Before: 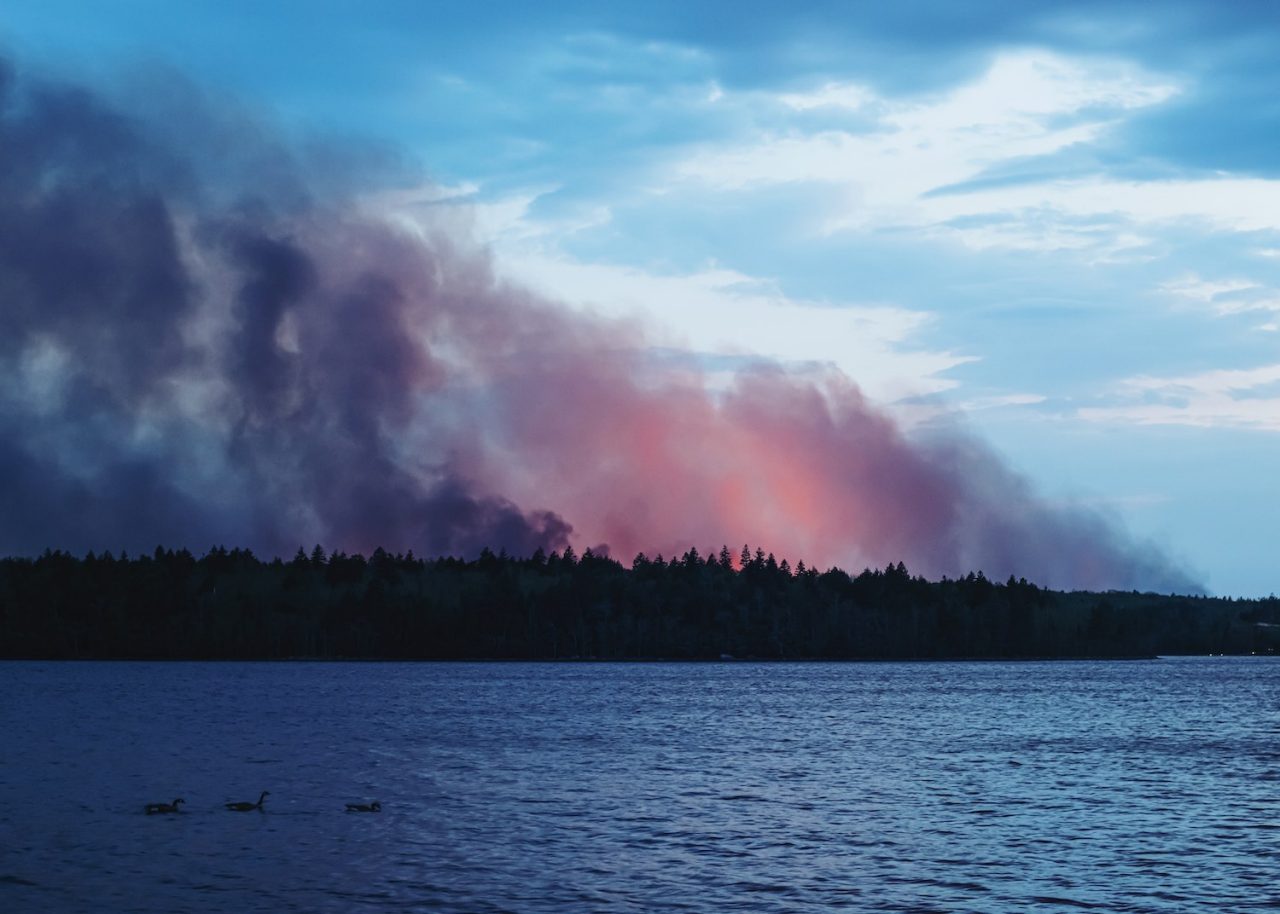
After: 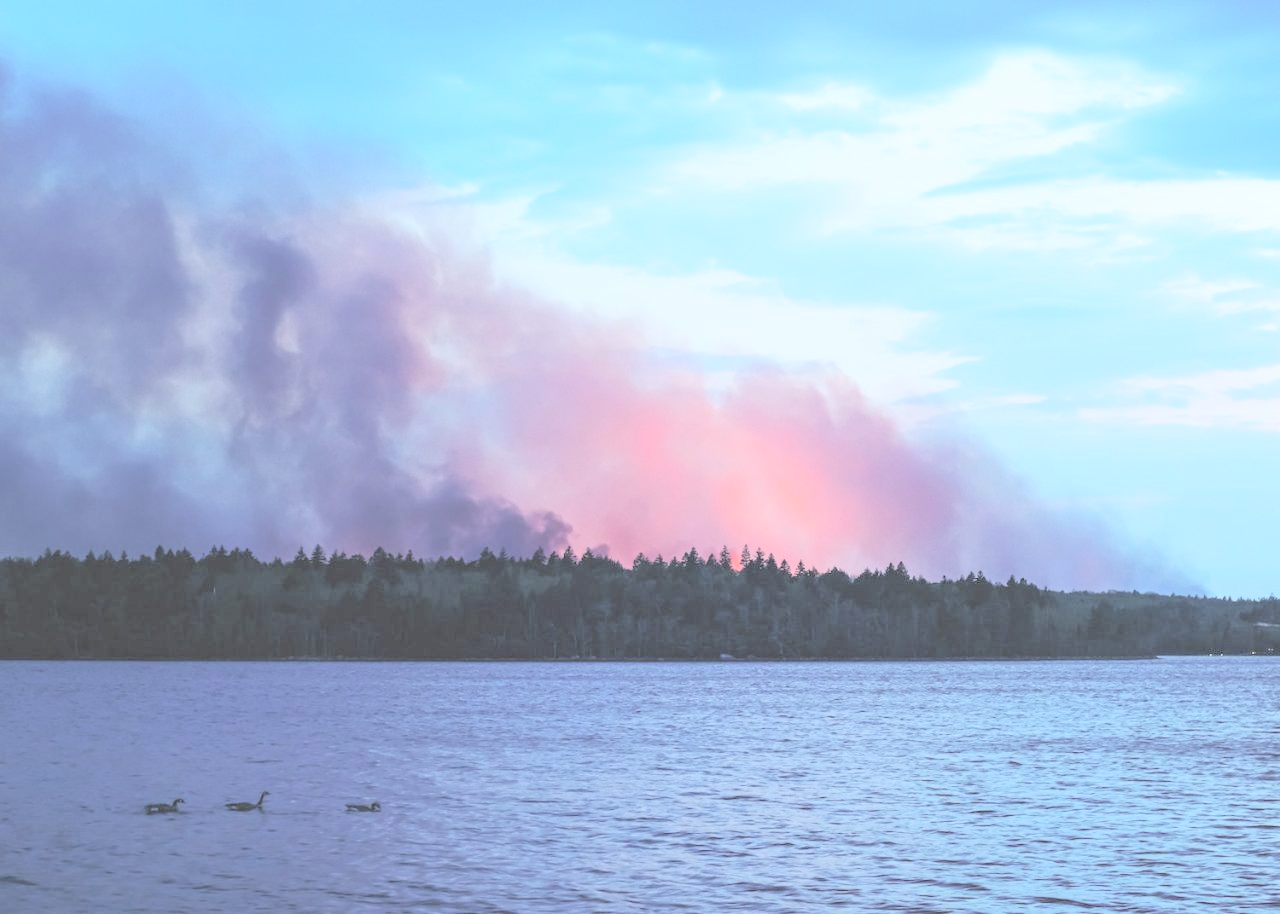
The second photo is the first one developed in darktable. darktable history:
shadows and highlights: shadows 12, white point adjustment 1.2, highlights -0.36, soften with gaussian
contrast brightness saturation: brightness 1
